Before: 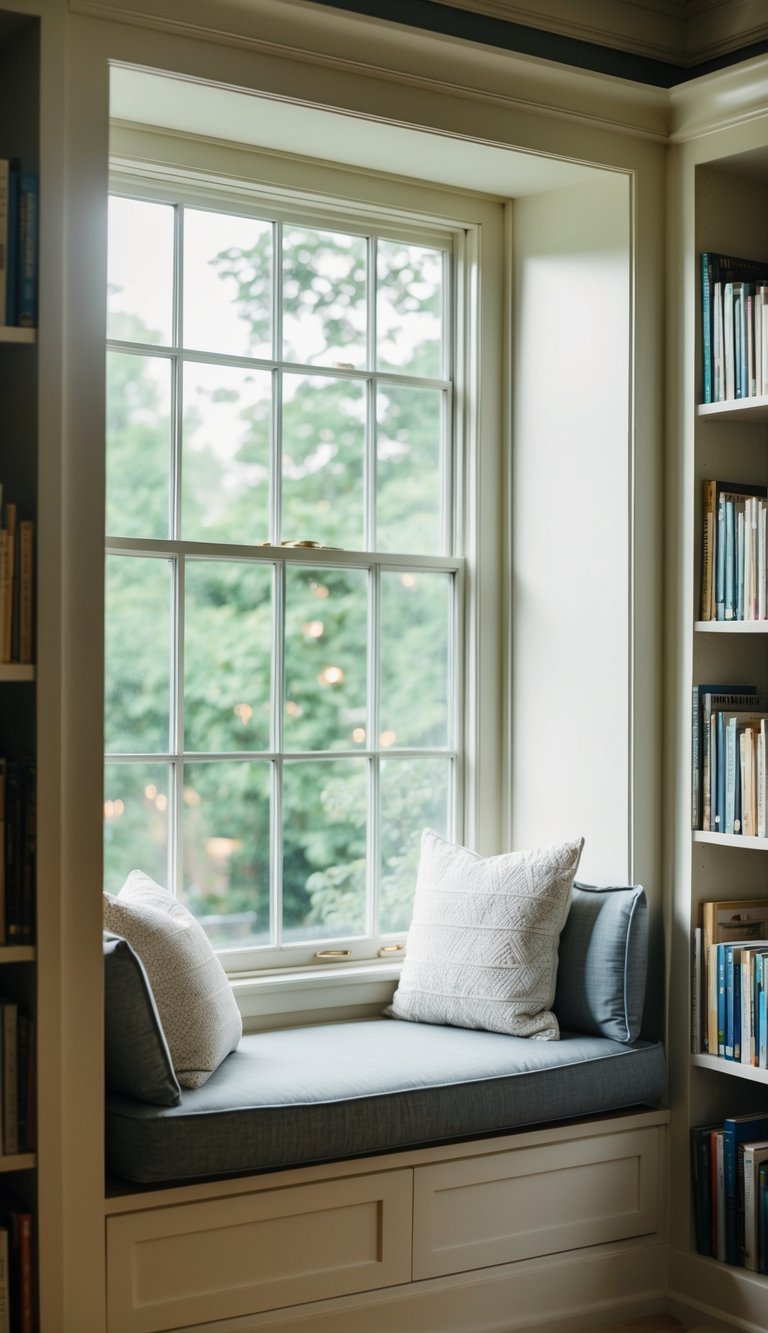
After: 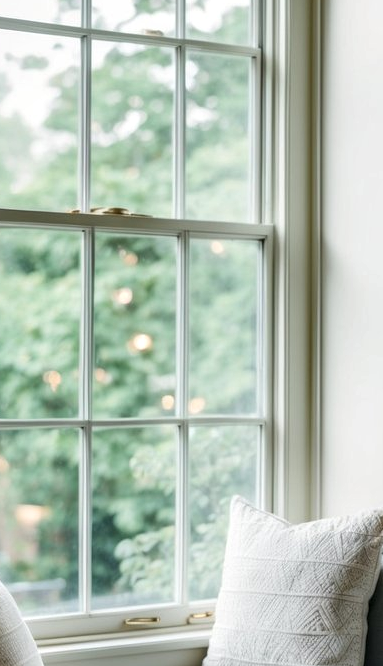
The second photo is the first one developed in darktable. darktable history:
crop: left 25%, top 25%, right 25%, bottom 25%
color zones: curves: ch0 [(0, 0.5) (0.143, 0.5) (0.286, 0.5) (0.429, 0.5) (0.62, 0.489) (0.714, 0.445) (0.844, 0.496) (1, 0.5)]; ch1 [(0, 0.5) (0.143, 0.5) (0.286, 0.5) (0.429, 0.5) (0.571, 0.5) (0.714, 0.523) (0.857, 0.5) (1, 0.5)]
local contrast: detail 130%
